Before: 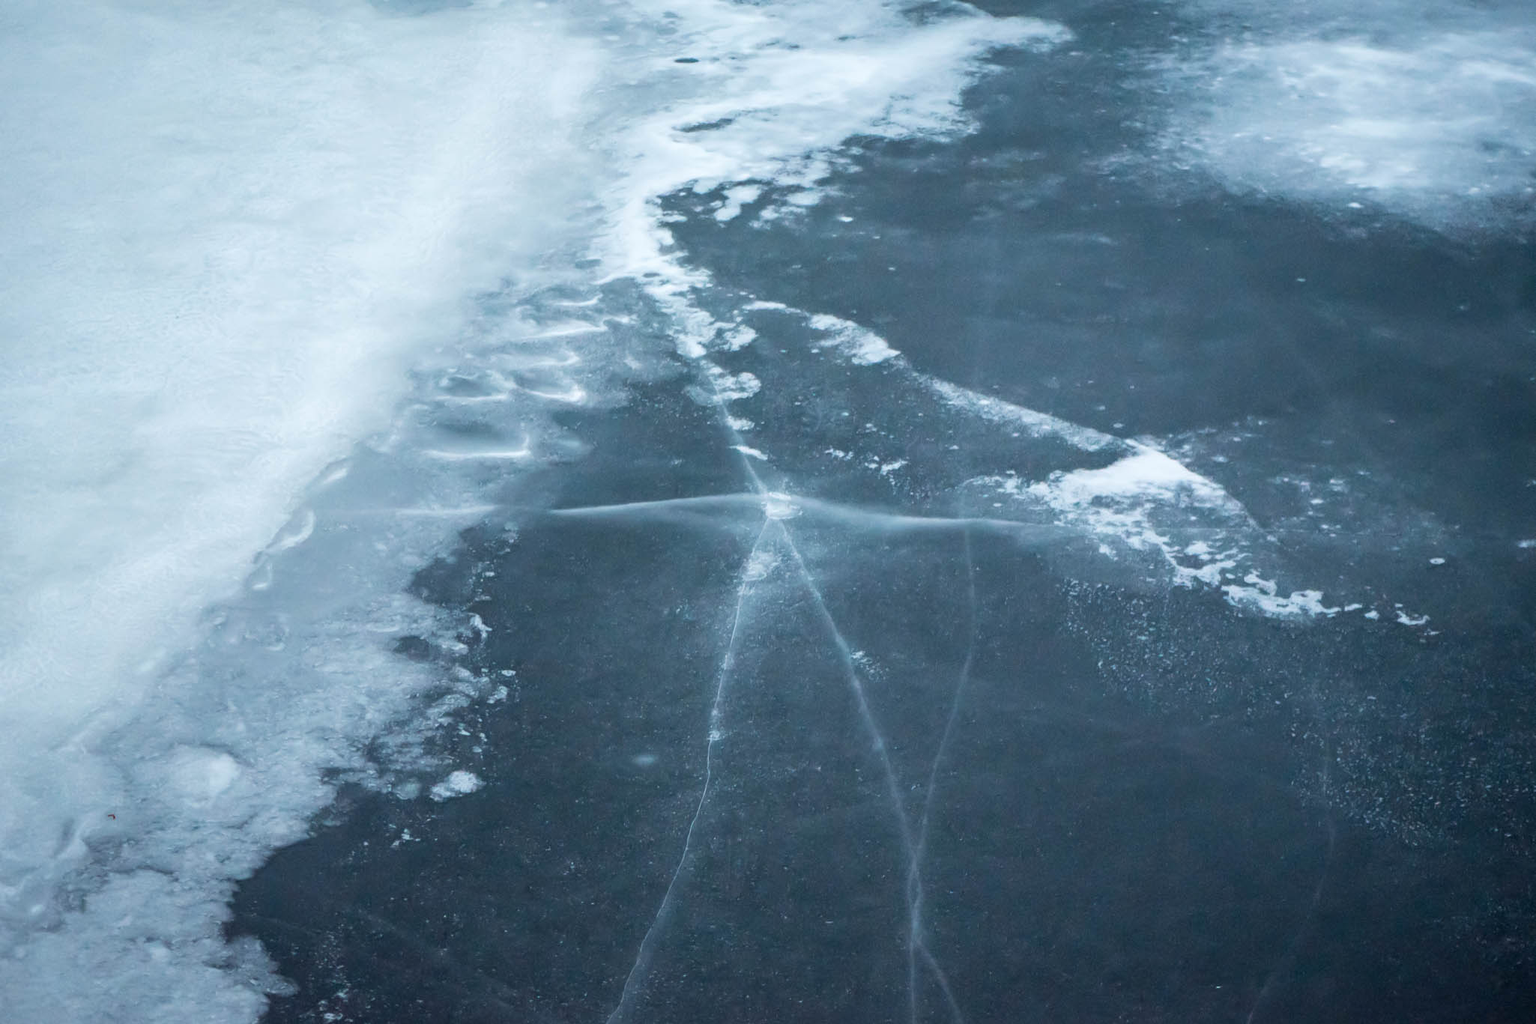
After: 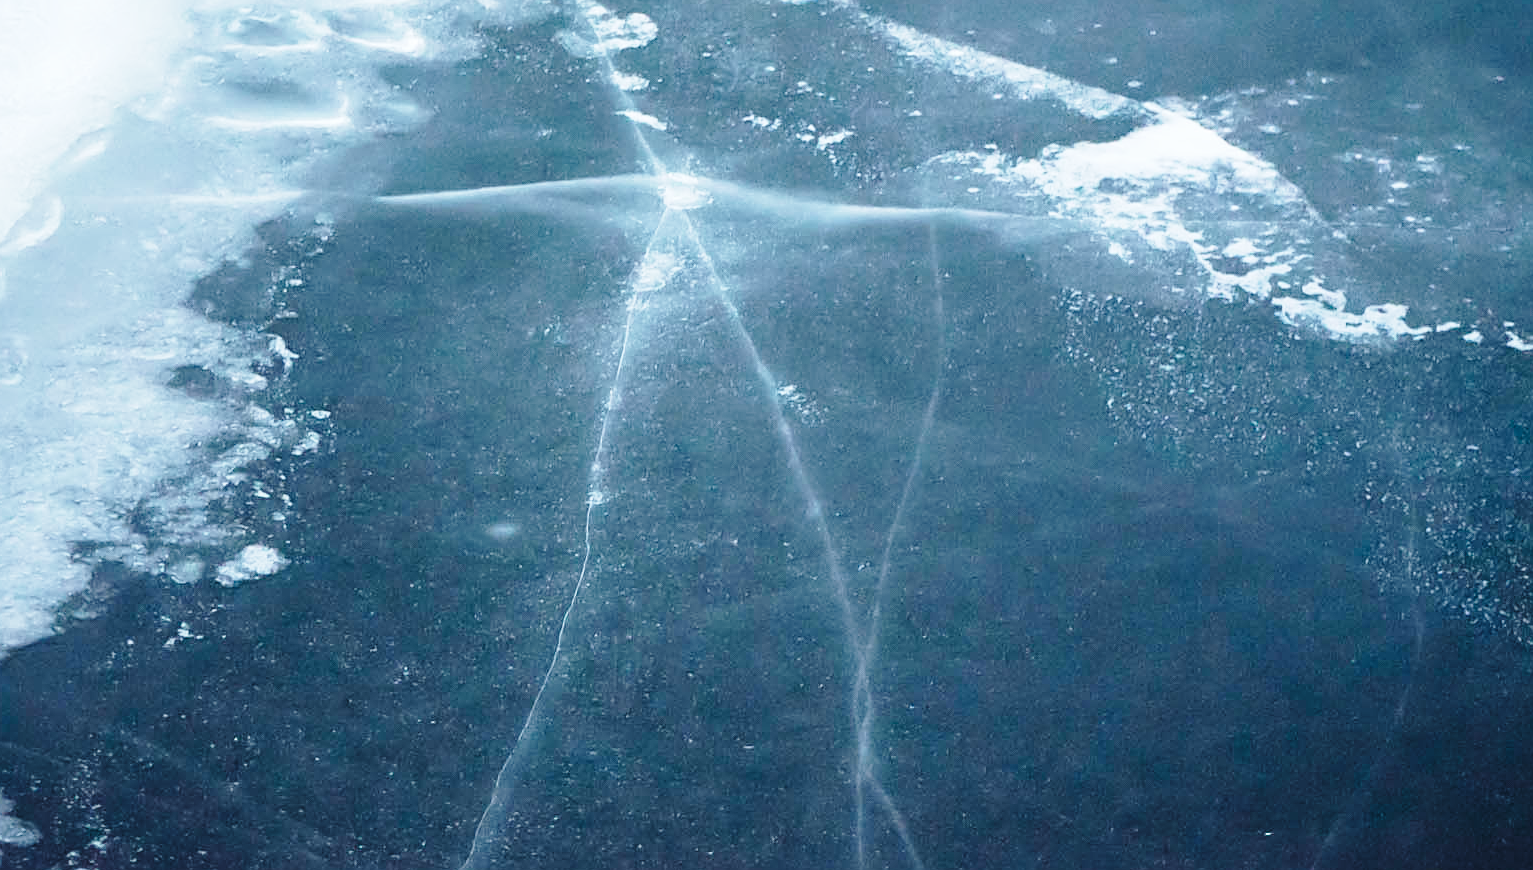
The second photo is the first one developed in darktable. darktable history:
sharpen: on, module defaults
base curve: curves: ch0 [(0, 0) (0.028, 0.03) (0.121, 0.232) (0.46, 0.748) (0.859, 0.968) (1, 1)], preserve colors none
crop and rotate: left 17.496%, top 35.42%, right 7.719%, bottom 0.919%
